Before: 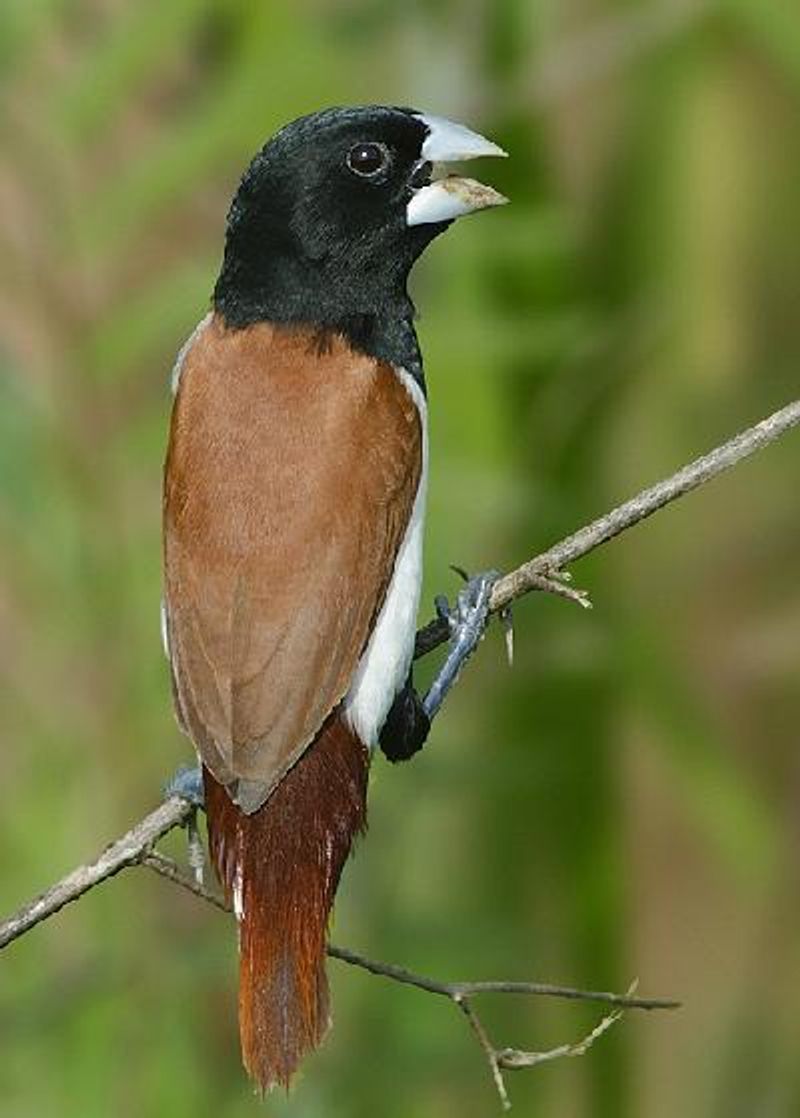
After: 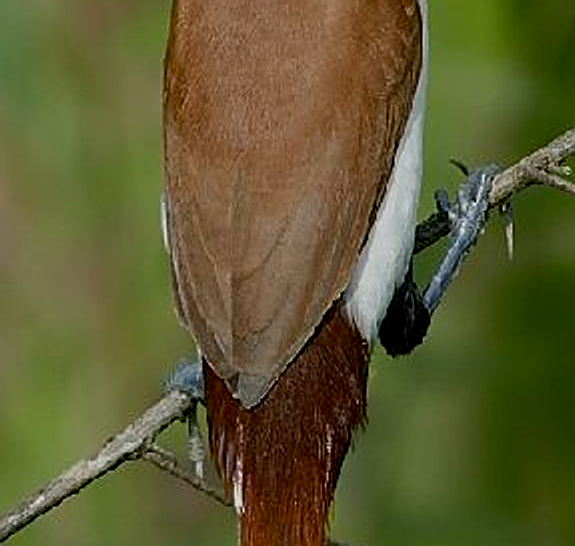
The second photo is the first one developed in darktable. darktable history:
exposure: black level correction 0.009, exposure -0.619 EV, compensate highlight preservation false
sharpen: on, module defaults
crop: top 36.319%, right 28.021%, bottom 14.755%
